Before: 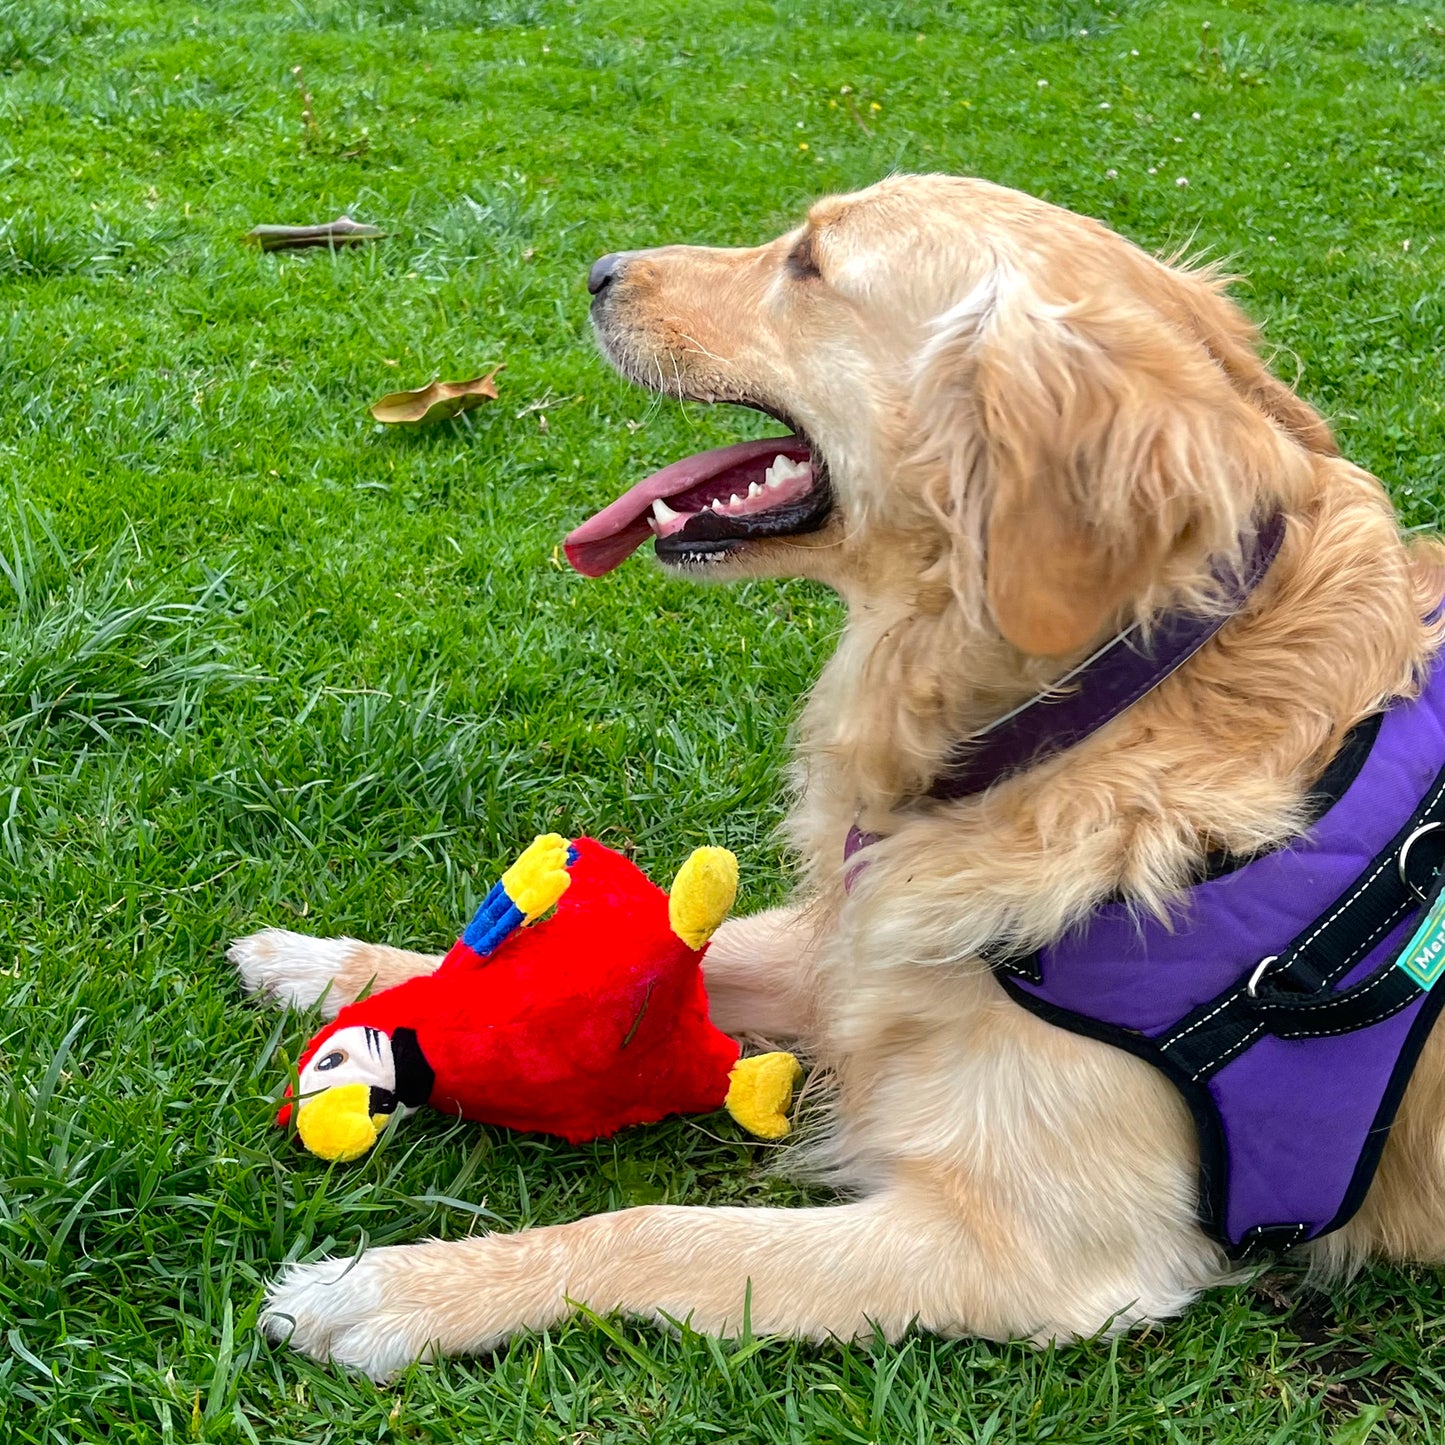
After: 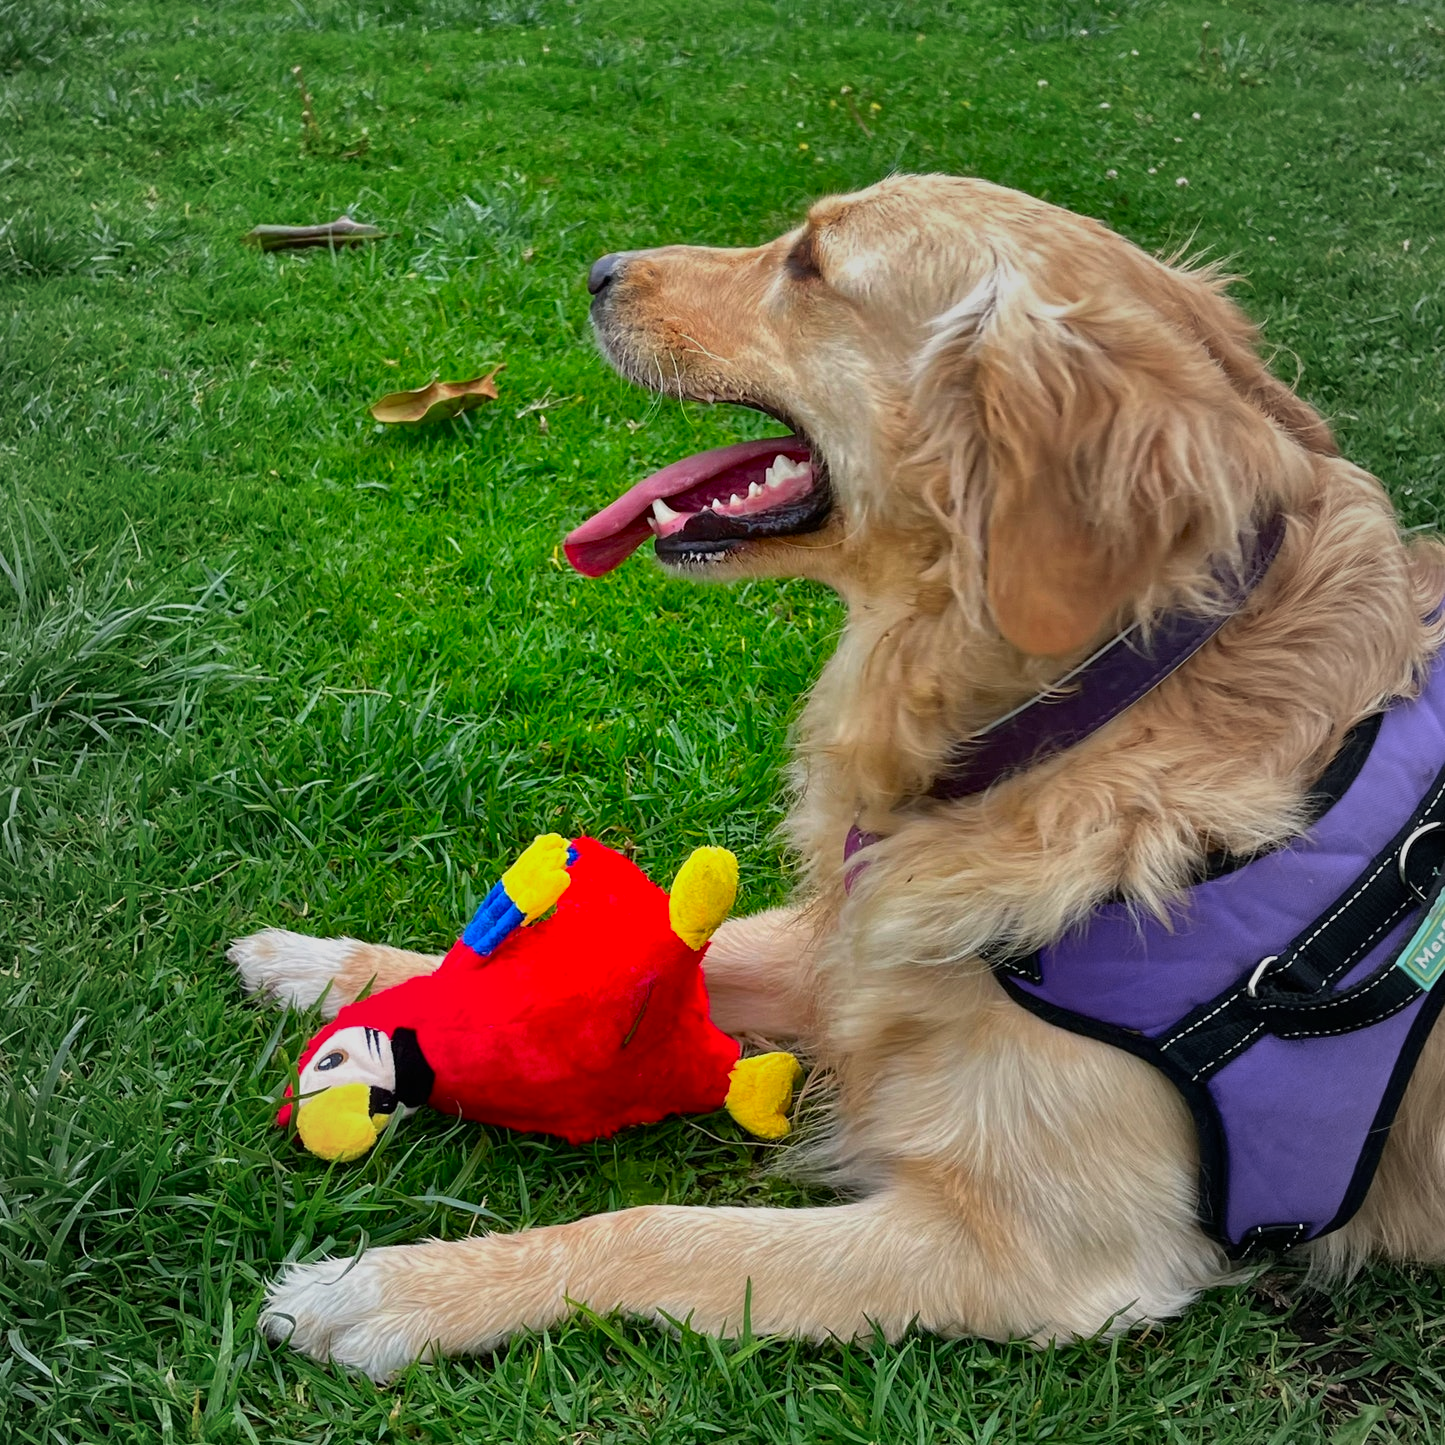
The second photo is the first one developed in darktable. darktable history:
color correction: saturation 1.34
shadows and highlights: shadows 80.73, white point adjustment -9.07, highlights -61.46, soften with gaussian
vignetting: fall-off start 18.21%, fall-off radius 137.95%, brightness -0.207, center (-0.078, 0.066), width/height ratio 0.62, shape 0.59
